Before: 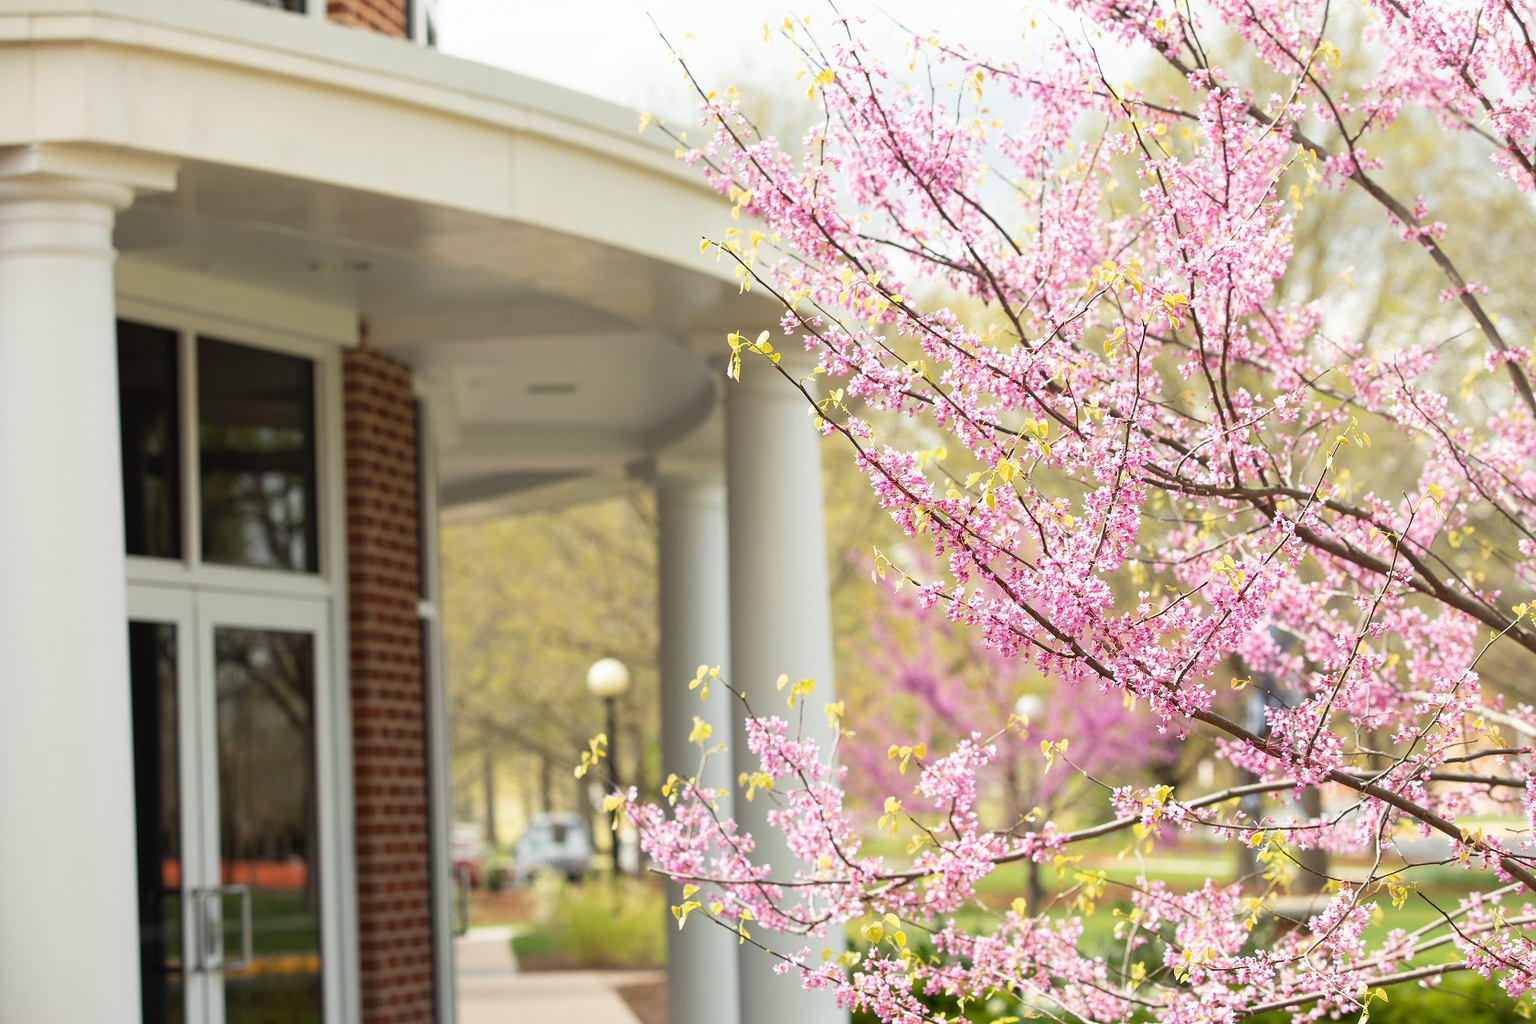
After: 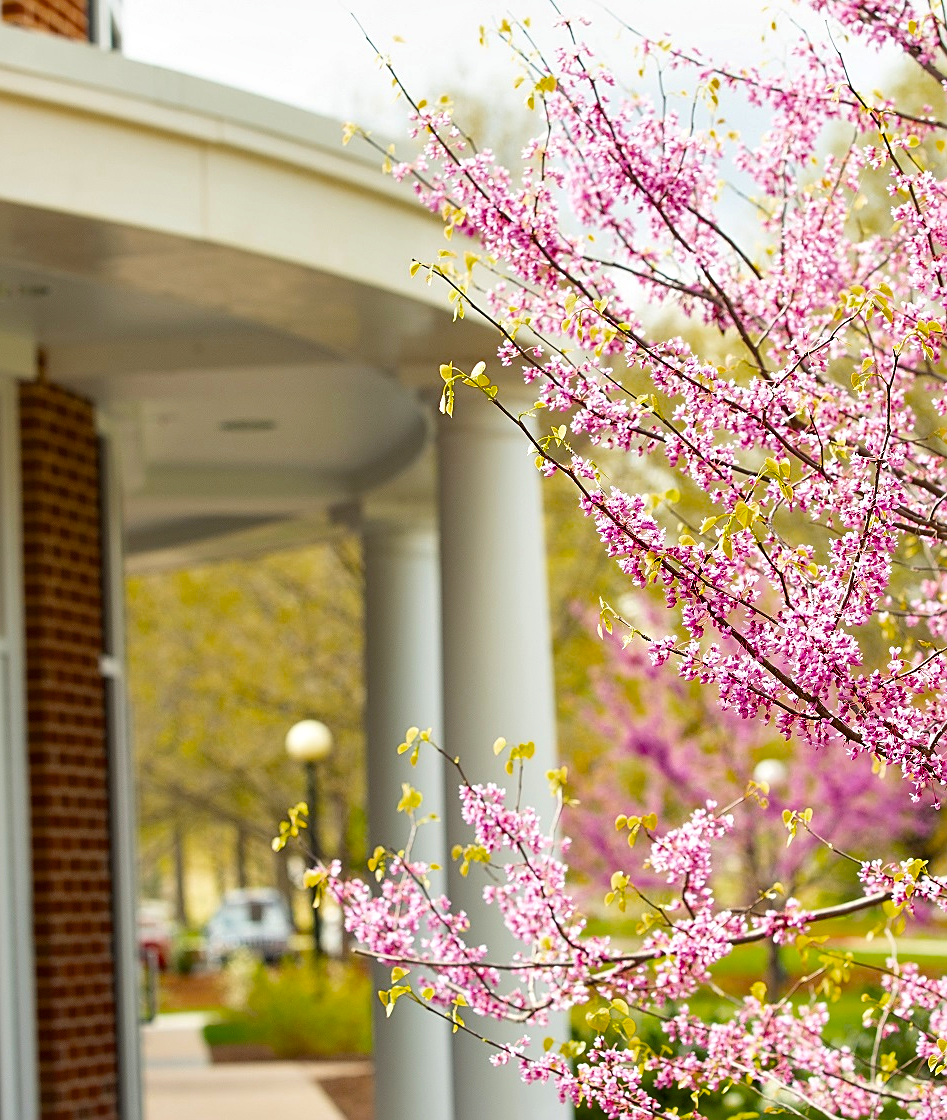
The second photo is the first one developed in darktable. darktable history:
crop: left 21.216%, right 22.36%
sharpen: on, module defaults
tone equalizer: on, module defaults
local contrast: mode bilateral grid, contrast 20, coarseness 50, detail 128%, midtone range 0.2
color balance rgb: perceptual saturation grading › global saturation 33.431%, saturation formula JzAzBz (2021)
exposure: exposure -0.043 EV, compensate highlight preservation false
